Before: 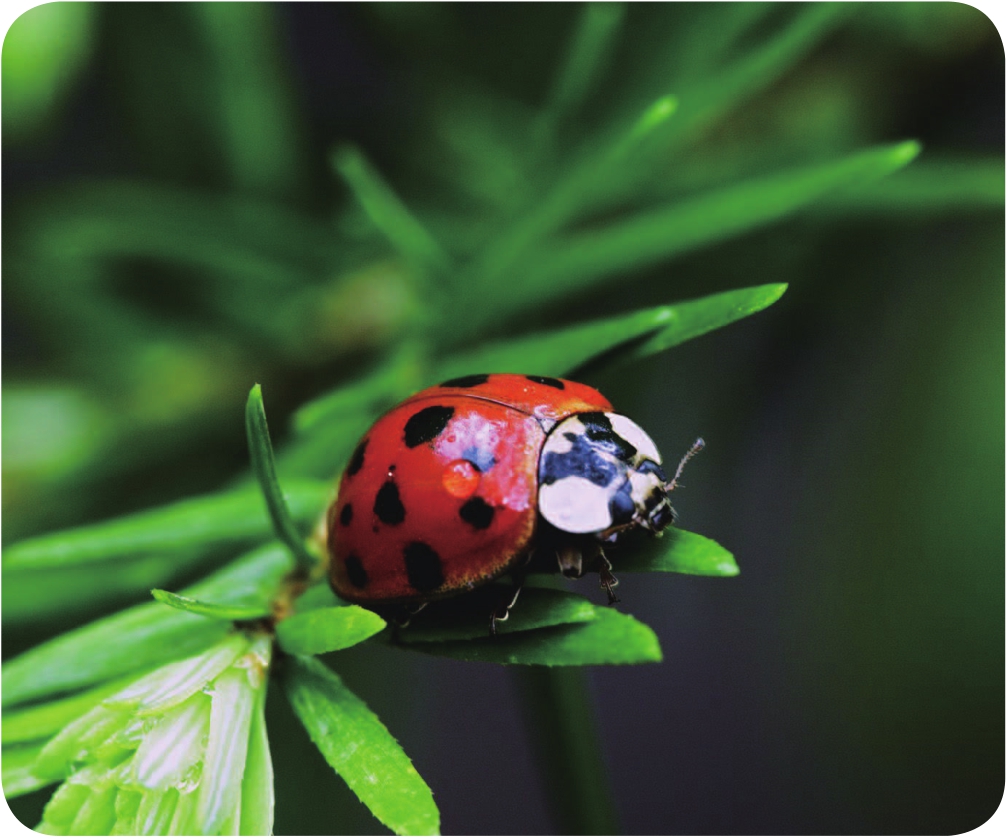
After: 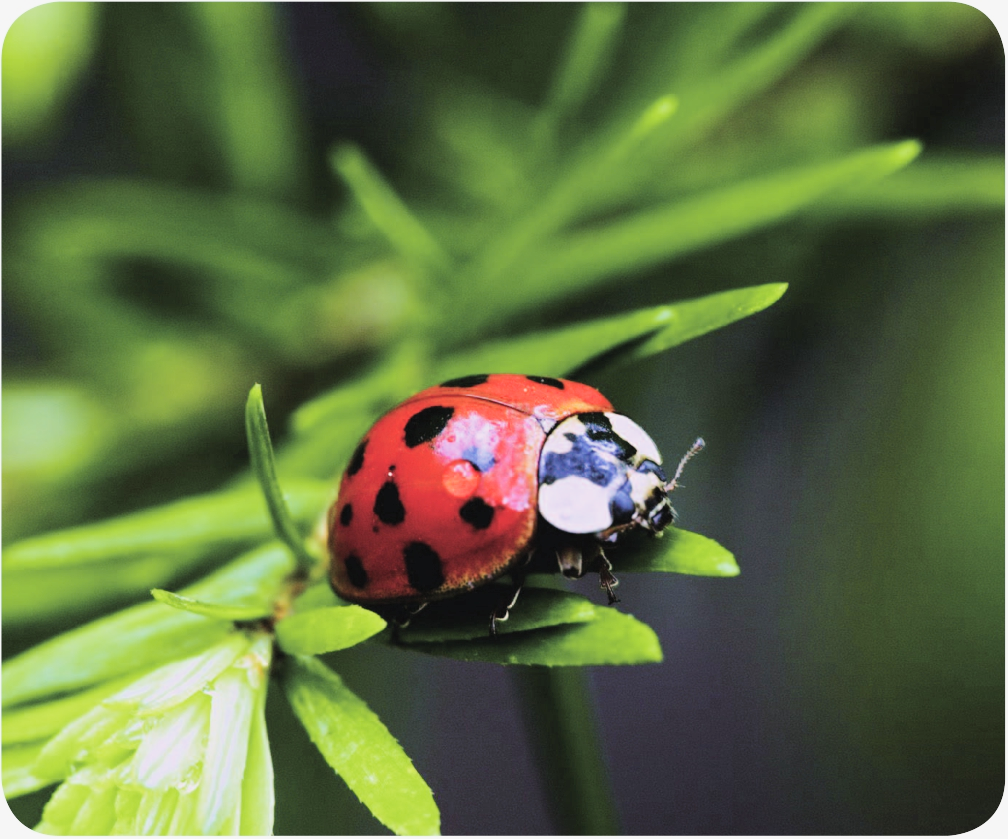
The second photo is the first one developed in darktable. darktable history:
exposure: black level correction 0, exposure 1.2 EV, compensate exposure bias true, compensate highlight preservation false
color zones: curves: ch2 [(0, 0.5) (0.143, 0.5) (0.286, 0.489) (0.415, 0.421) (0.571, 0.5) (0.714, 0.5) (0.857, 0.5) (1, 0.5)]
filmic rgb: black relative exposure -7.65 EV, white relative exposure 4.56 EV, hardness 3.61
